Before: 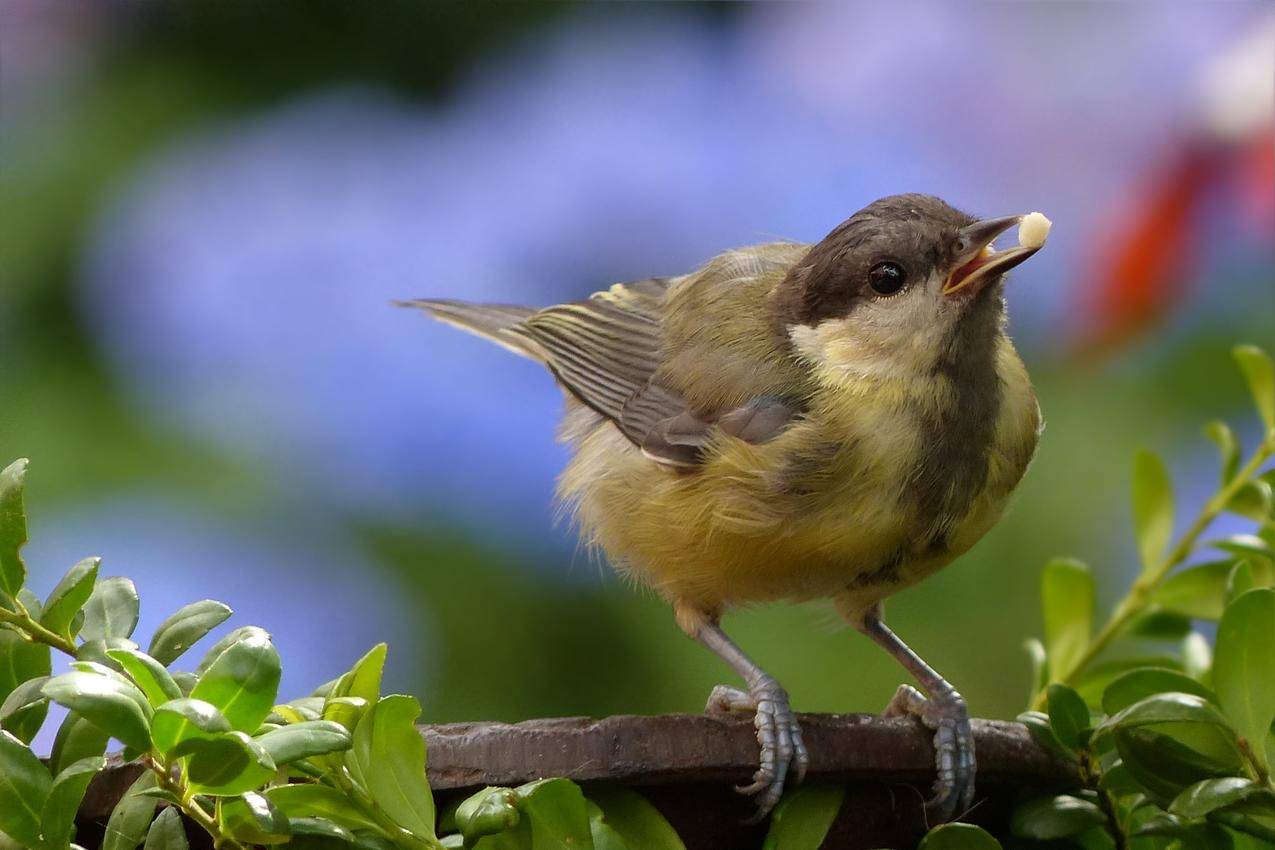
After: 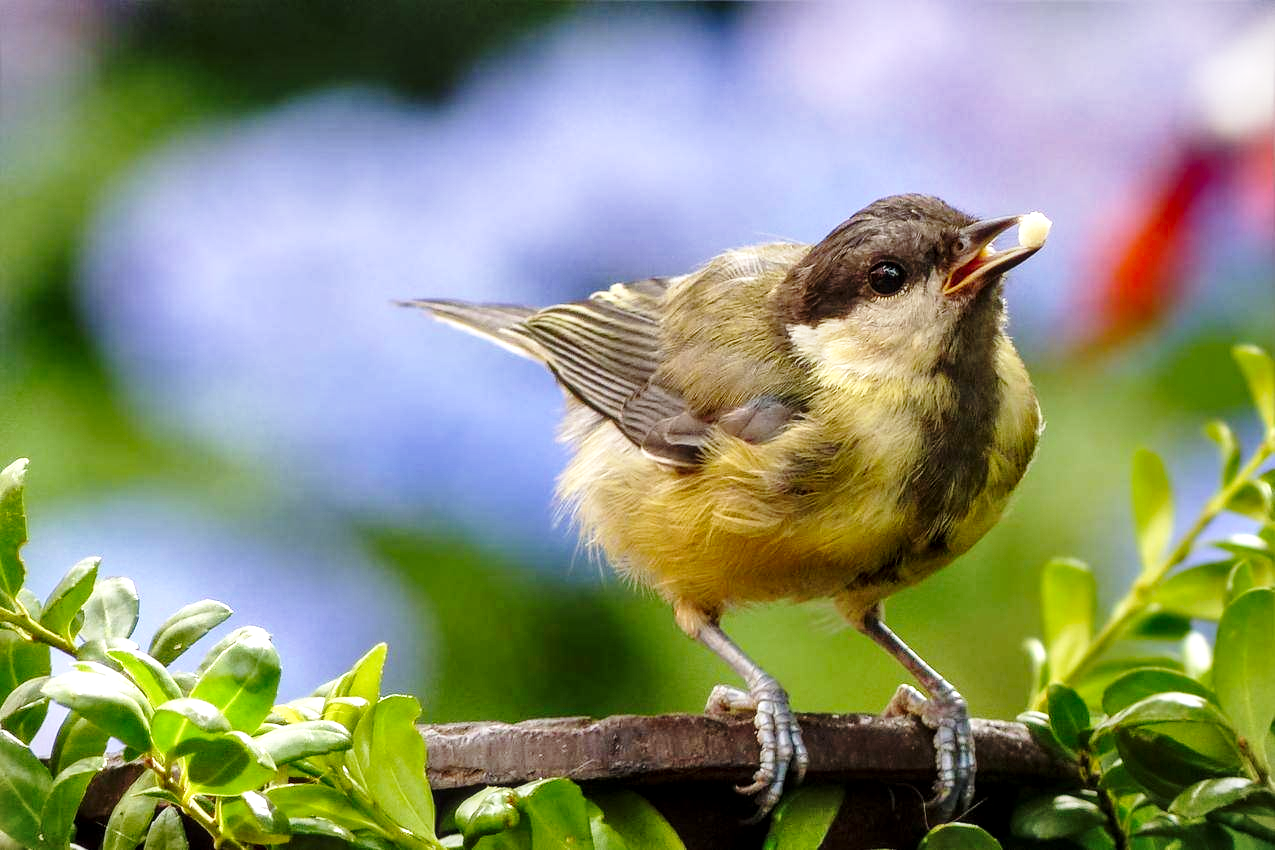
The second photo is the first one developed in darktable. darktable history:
base curve: curves: ch0 [(0, 0) (0.028, 0.03) (0.121, 0.232) (0.46, 0.748) (0.859, 0.968) (1, 1)], preserve colors none
local contrast: detail 130%
shadows and highlights: white point adjustment 0.898, soften with gaussian
exposure: exposure 0.19 EV, compensate exposure bias true, compensate highlight preservation false
vignetting: fall-off start 100.25%, center (-0.014, 0)
